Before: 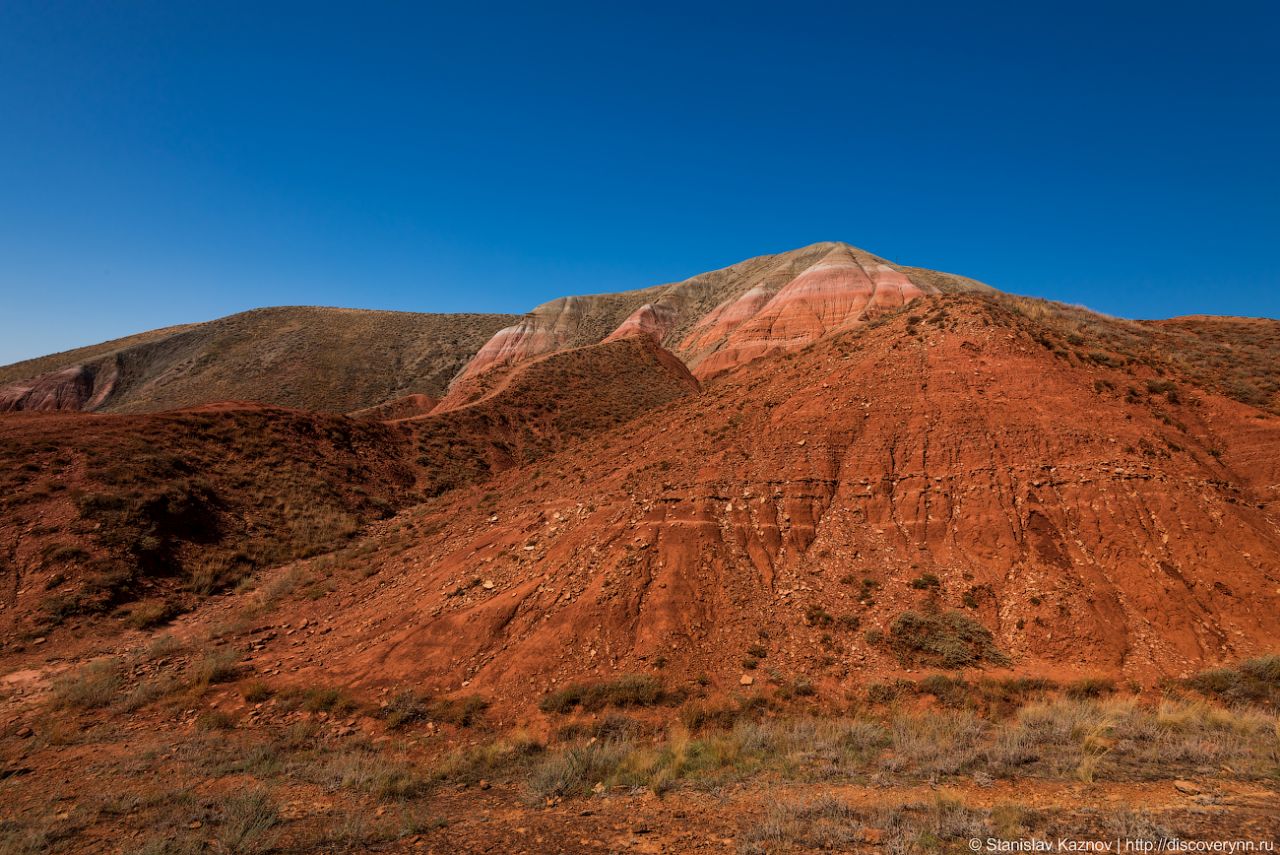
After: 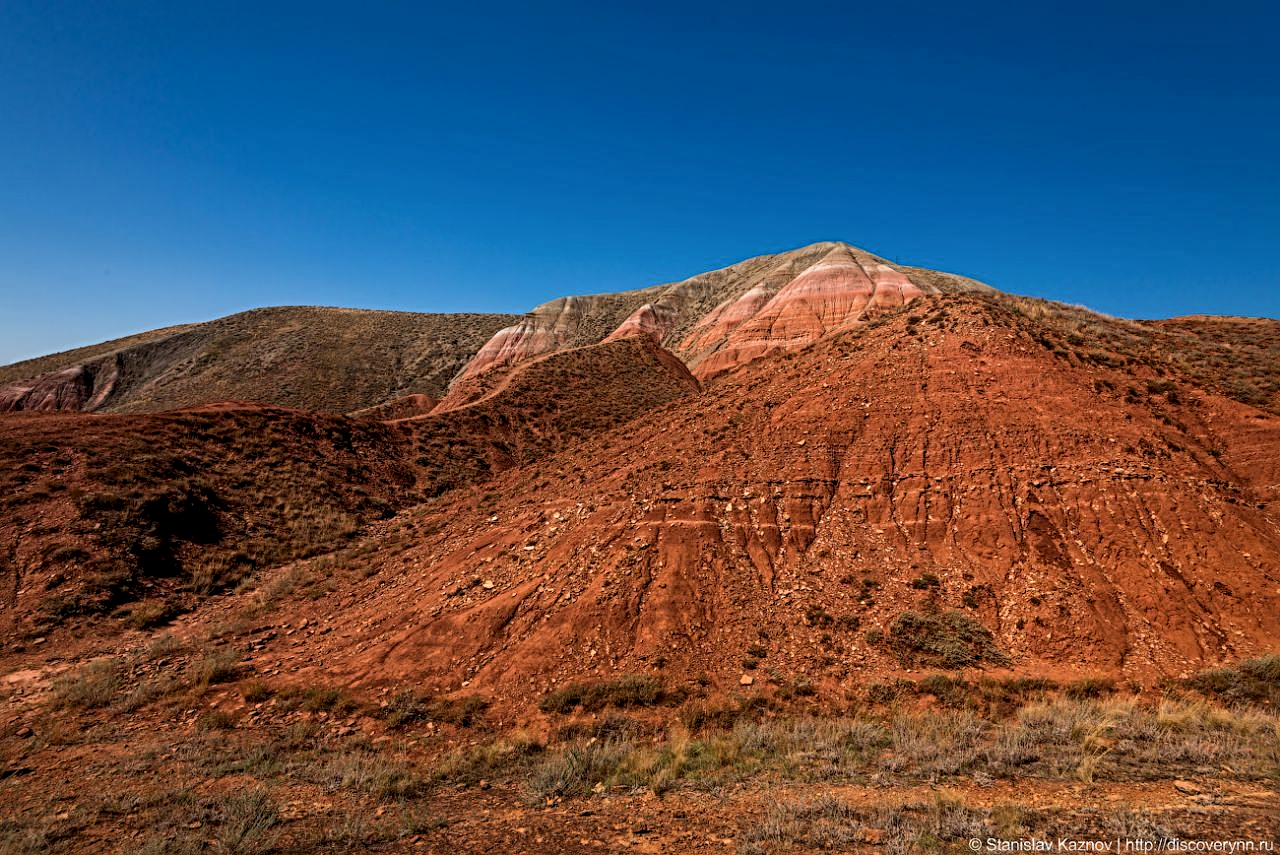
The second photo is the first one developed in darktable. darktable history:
local contrast: highlights 24%, detail 130%
sharpen: radius 3.991
